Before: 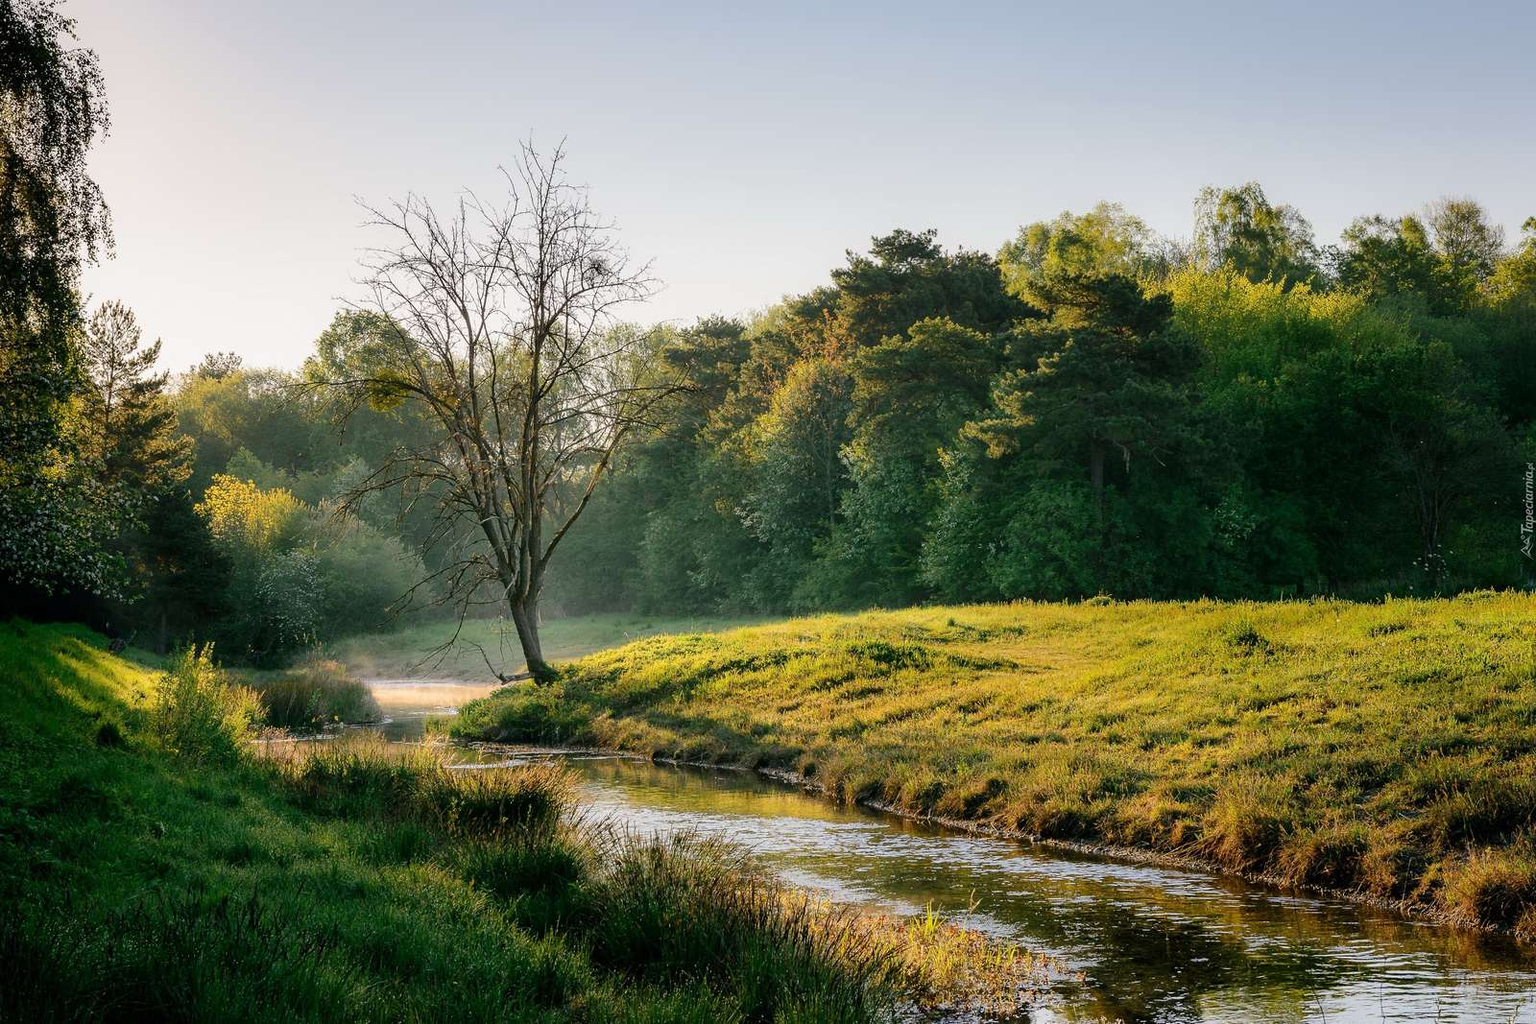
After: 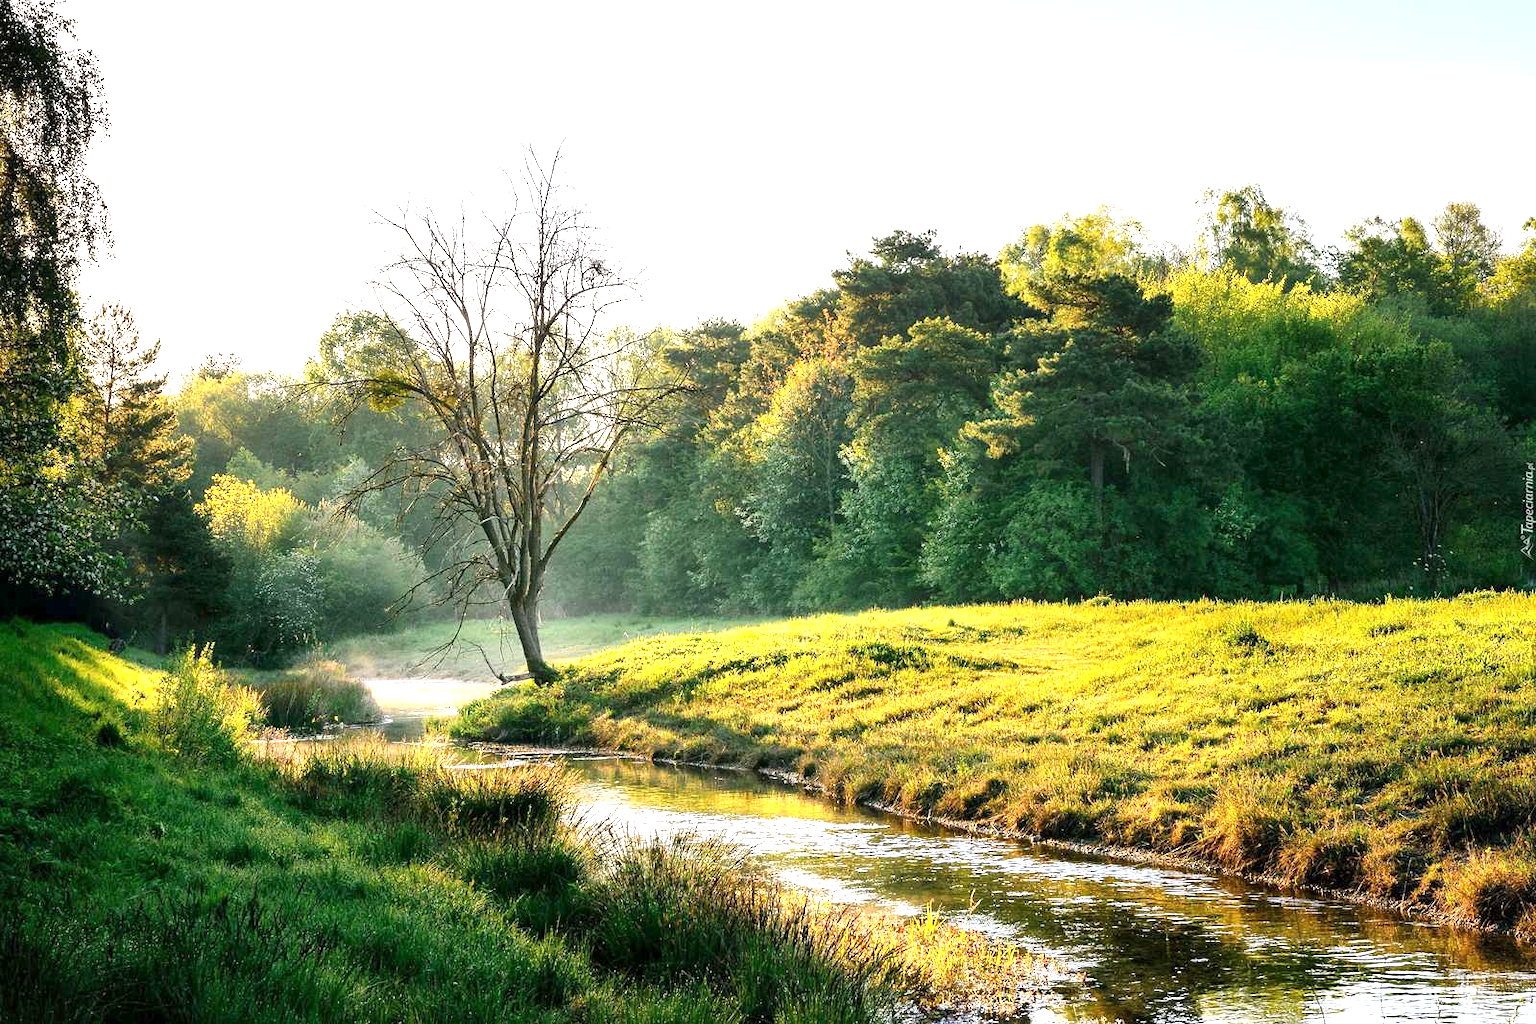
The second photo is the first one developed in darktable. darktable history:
exposure: black level correction 0, exposure 1.3 EV, compensate highlight preservation false
local contrast: mode bilateral grid, contrast 20, coarseness 50, detail 120%, midtone range 0.2
